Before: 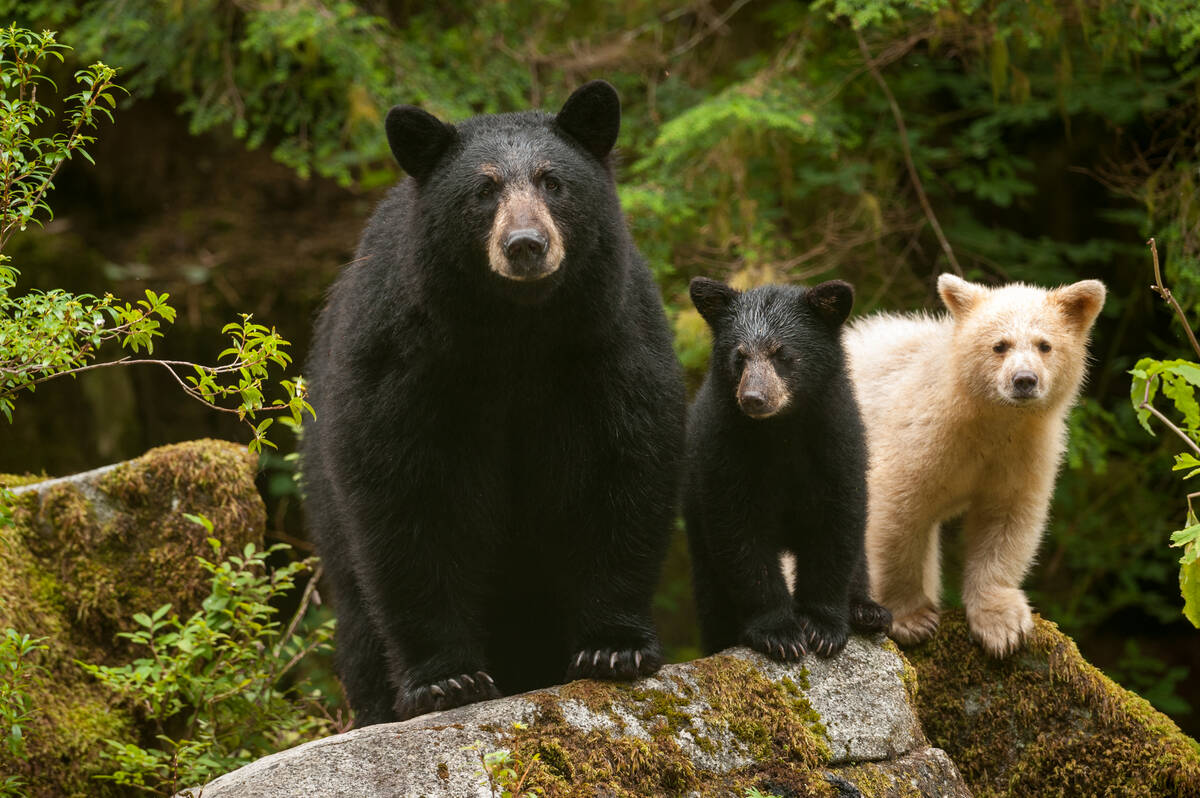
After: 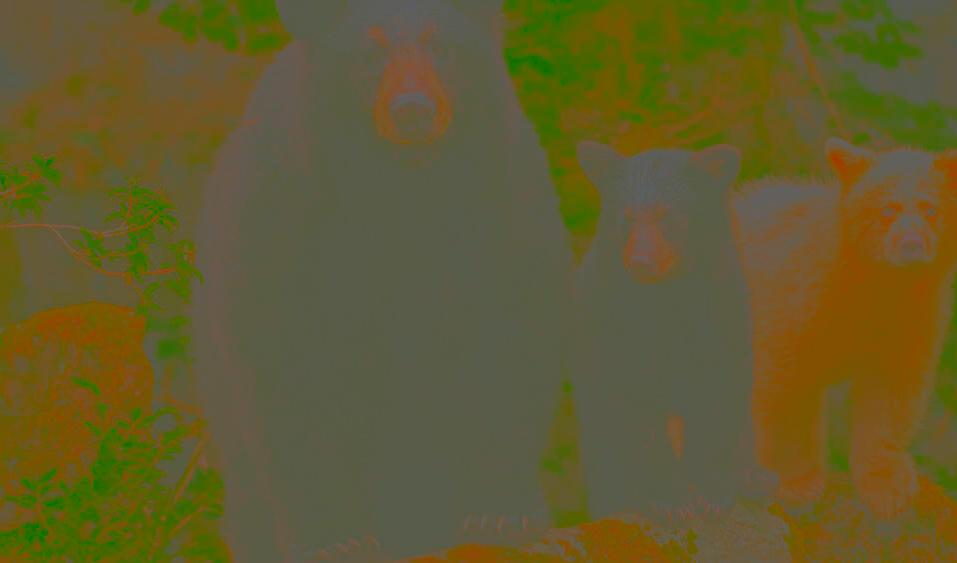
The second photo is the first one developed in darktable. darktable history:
crop: left 9.49%, top 17.05%, right 10.731%, bottom 12.358%
sharpen: radius 3.726, amount 0.938
contrast brightness saturation: contrast -0.974, brightness -0.171, saturation 0.737
